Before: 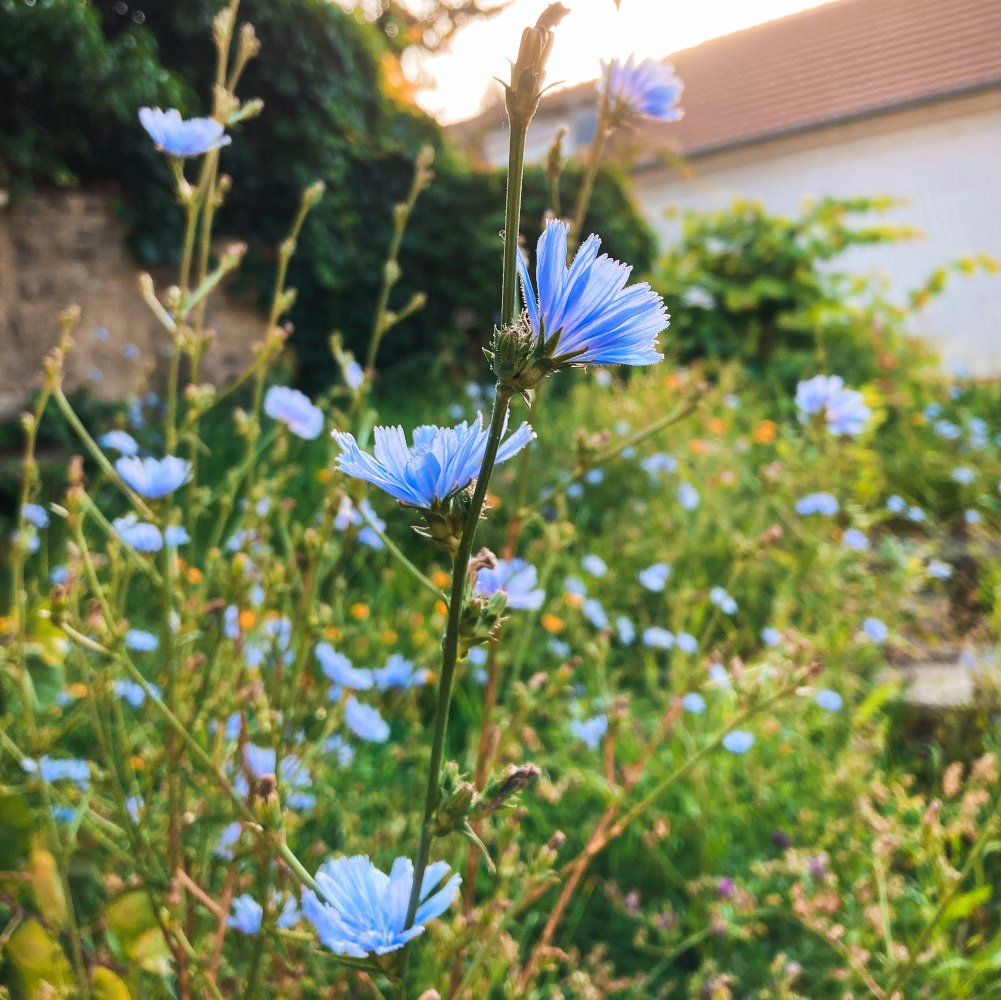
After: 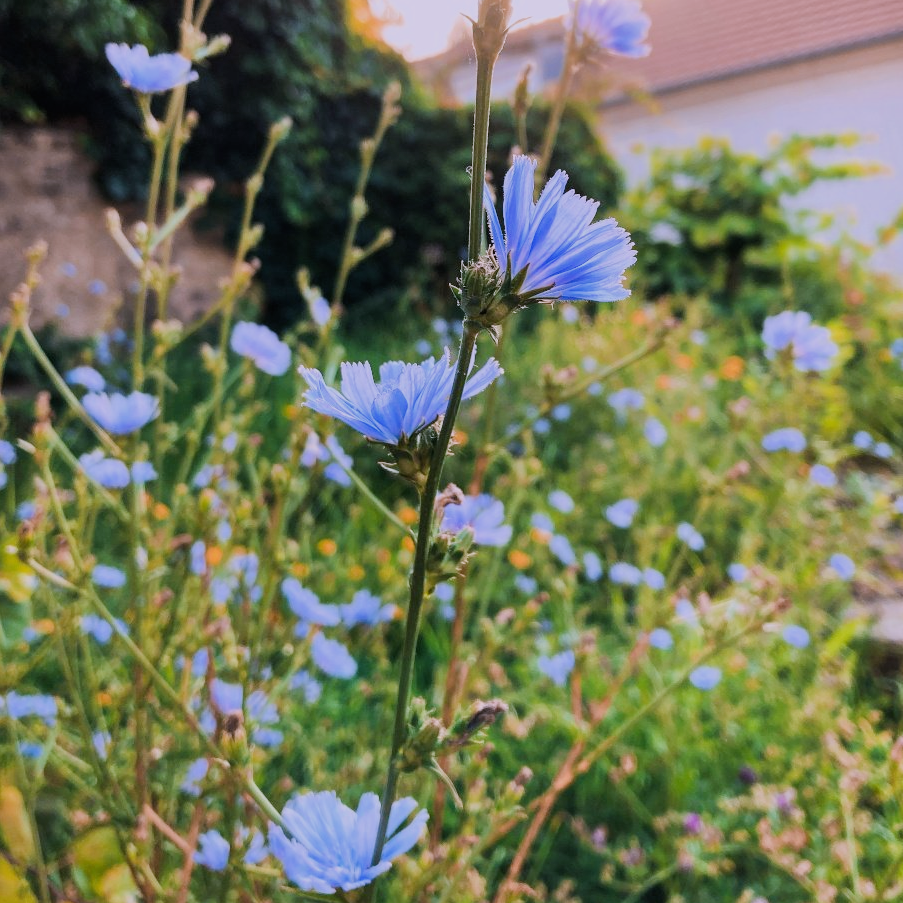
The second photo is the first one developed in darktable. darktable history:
filmic rgb: black relative exposure -7.65 EV, white relative exposure 4.56 EV, hardness 3.61
white balance: red 1.042, blue 1.17
crop: left 3.305%, top 6.436%, right 6.389%, bottom 3.258%
